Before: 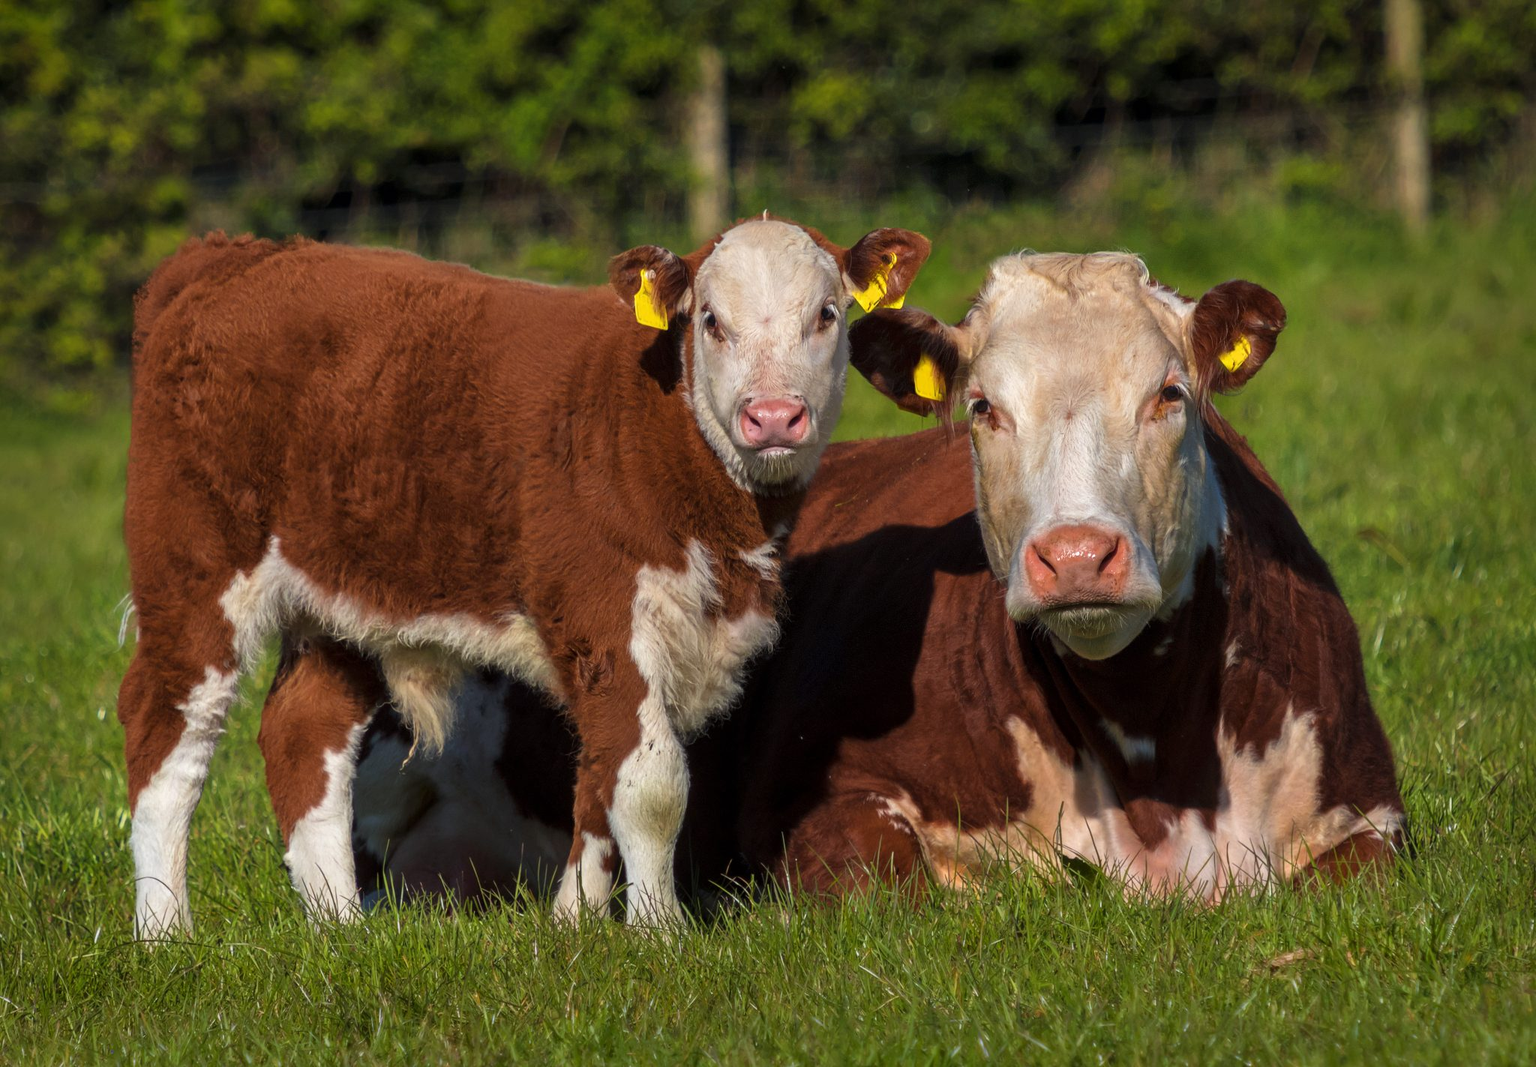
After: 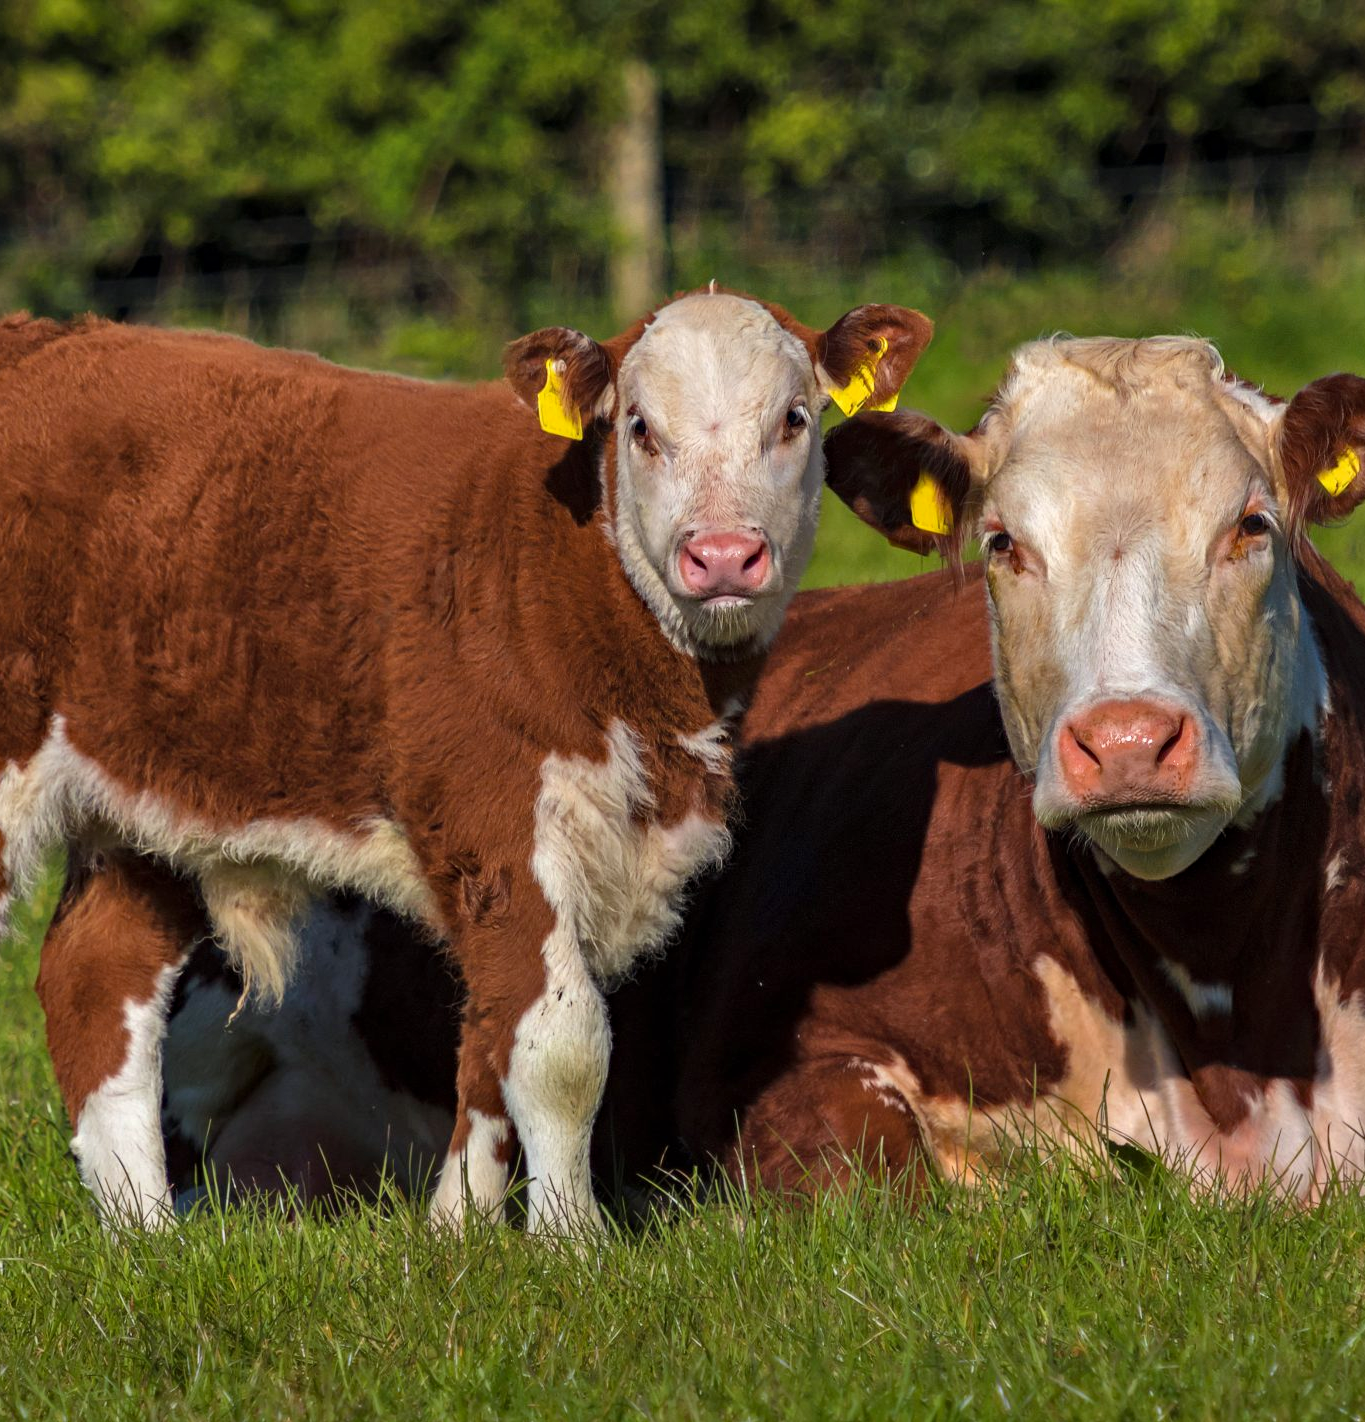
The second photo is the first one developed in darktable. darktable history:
shadows and highlights: radius 118.69, shadows 42.21, highlights -61.56, soften with gaussian
haze removal: compatibility mode true, adaptive false
crop and rotate: left 15.055%, right 18.278%
